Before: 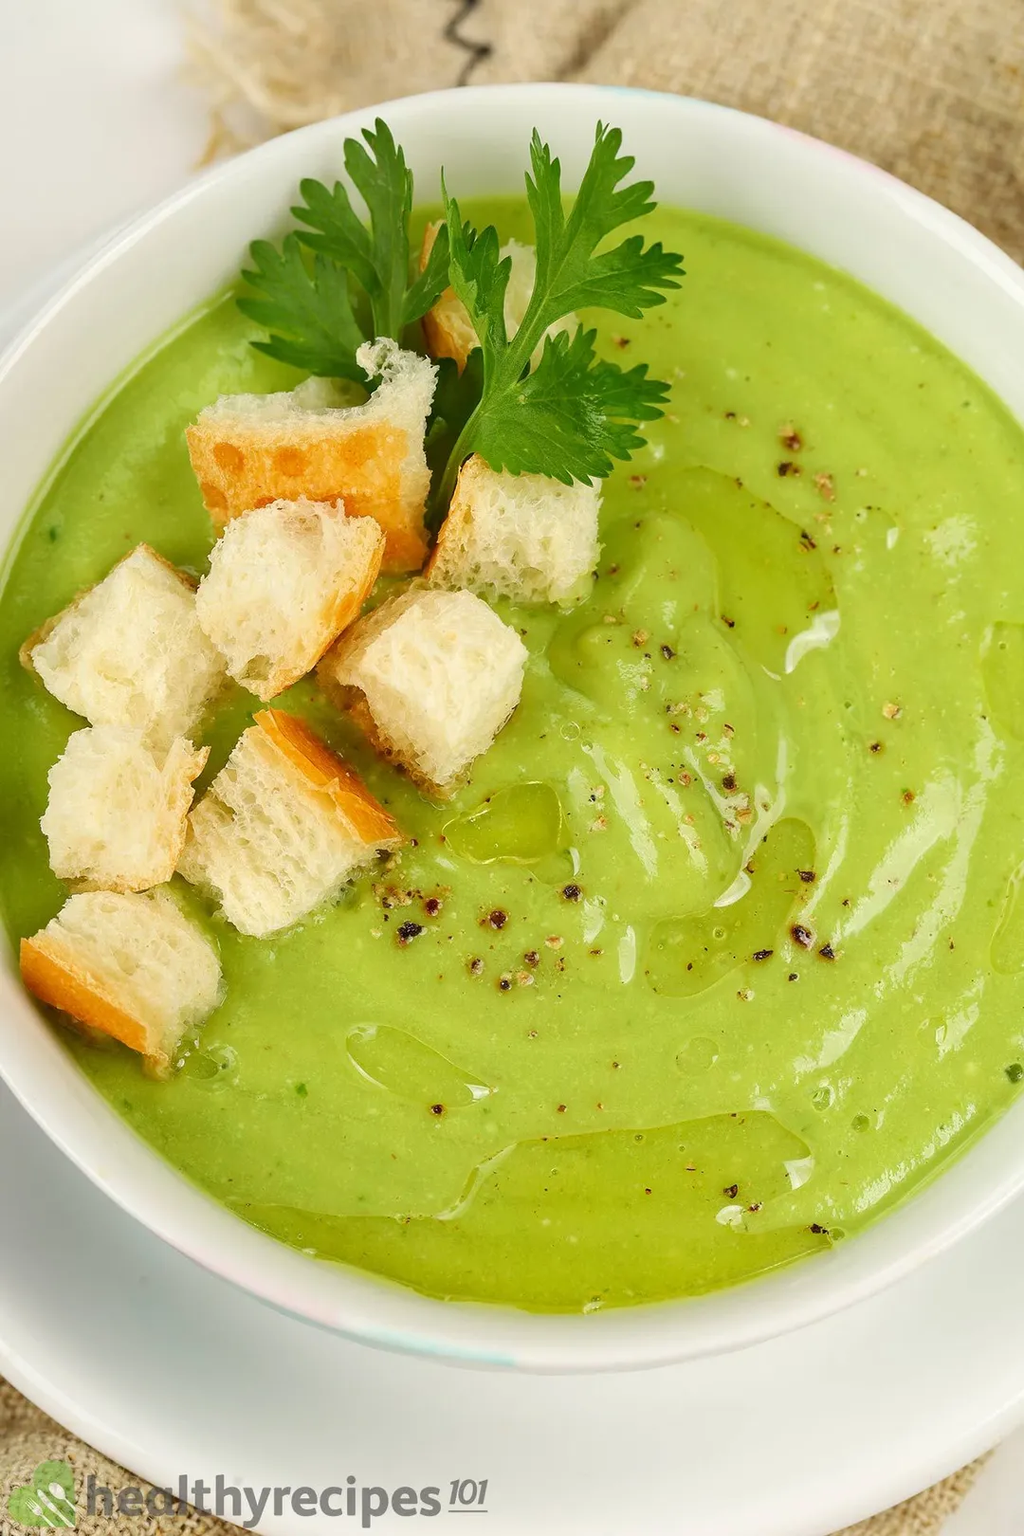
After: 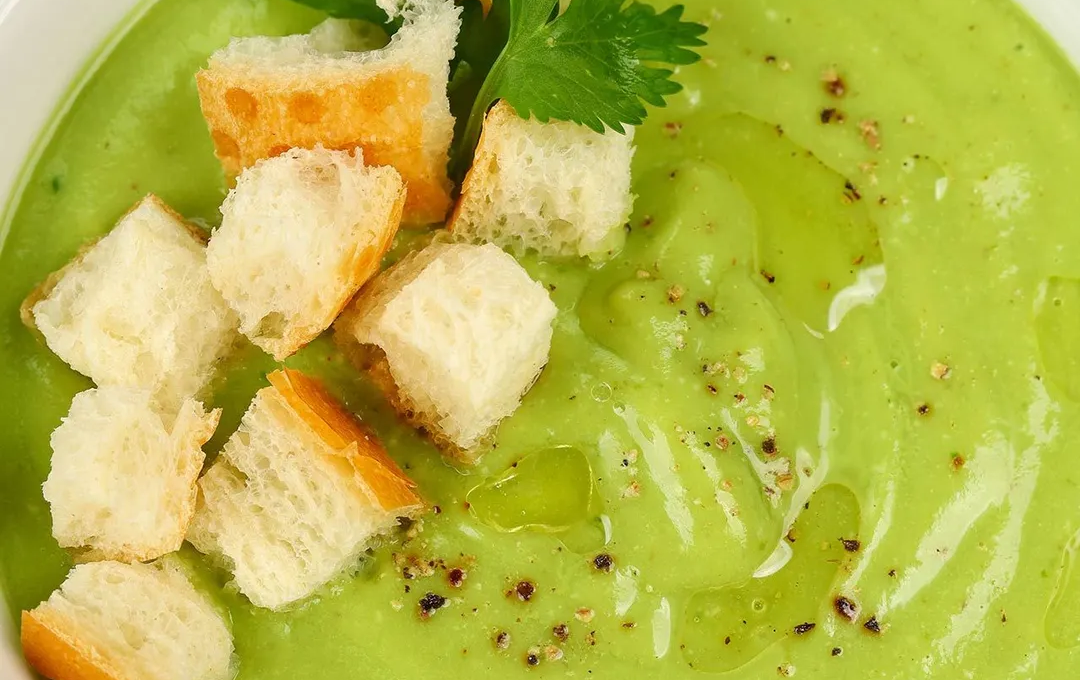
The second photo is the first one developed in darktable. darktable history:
crop and rotate: top 23.444%, bottom 34.575%
